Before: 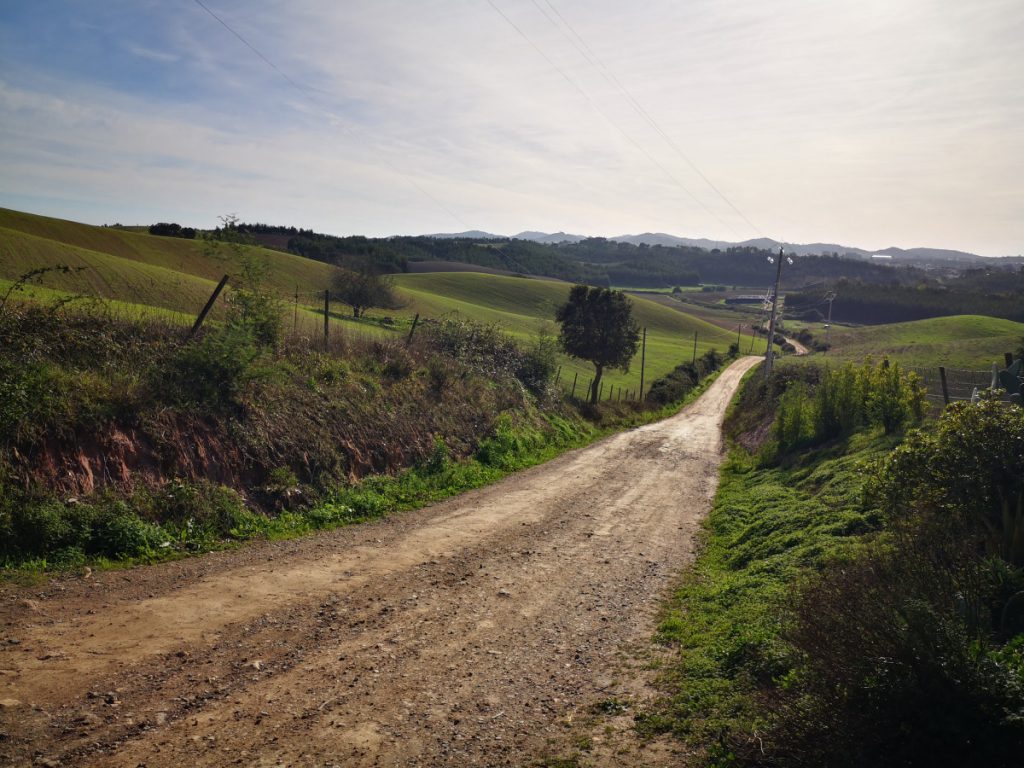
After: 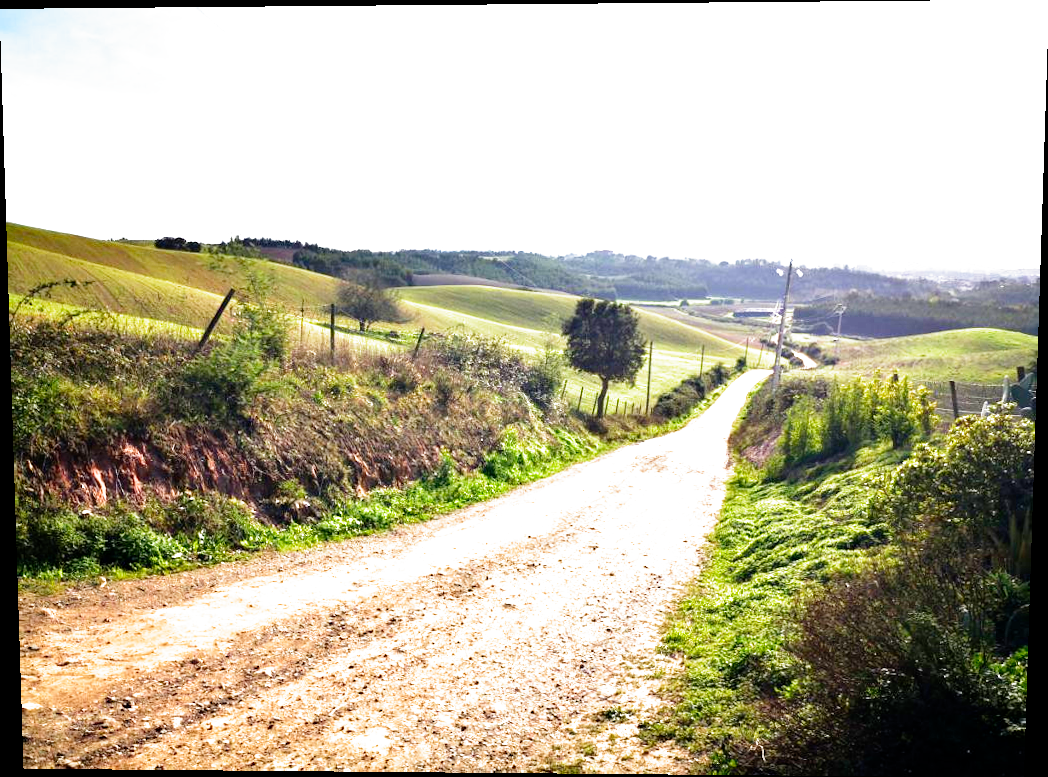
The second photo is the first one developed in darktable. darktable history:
rotate and perspective: lens shift (vertical) 0.048, lens shift (horizontal) -0.024, automatic cropping off
exposure: black level correction 0, exposure 1.2 EV, compensate highlight preservation false
filmic rgb: middle gray luminance 8.8%, black relative exposure -6.3 EV, white relative exposure 2.7 EV, threshold 6 EV, target black luminance 0%, hardness 4.74, latitude 73.47%, contrast 1.332, shadows ↔ highlights balance 10.13%, add noise in highlights 0, preserve chrominance no, color science v3 (2019), use custom middle-gray values true, iterations of high-quality reconstruction 0, contrast in highlights soft, enable highlight reconstruction true
